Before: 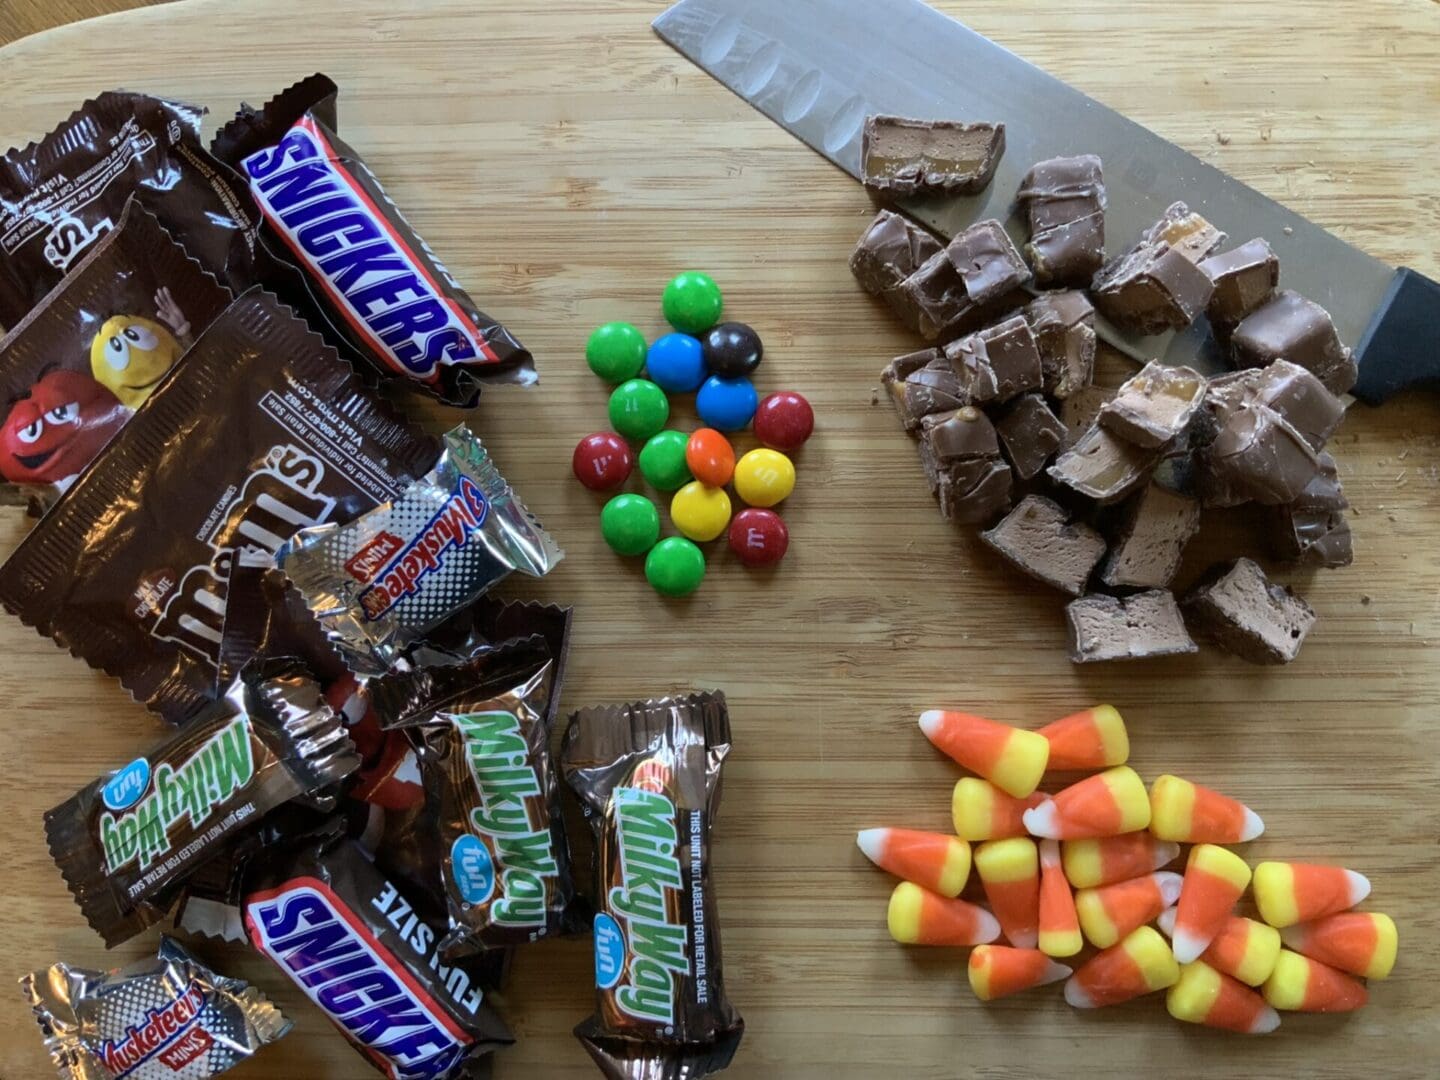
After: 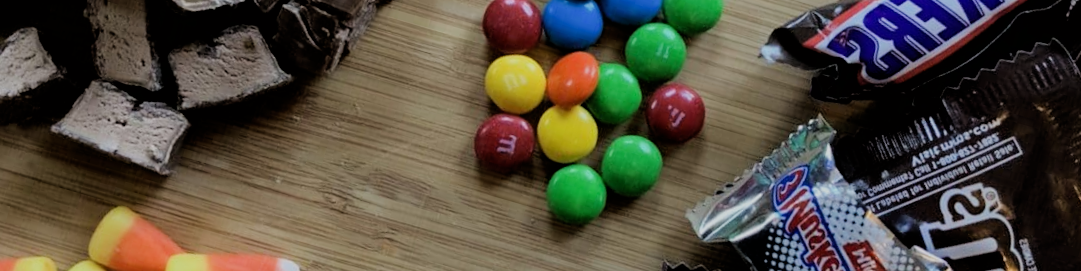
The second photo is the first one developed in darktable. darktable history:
filmic rgb: black relative exposure -4.38 EV, white relative exposure 4.56 EV, hardness 2.37, contrast 1.05
crop and rotate: angle 16.12°, top 30.835%, bottom 35.653%
